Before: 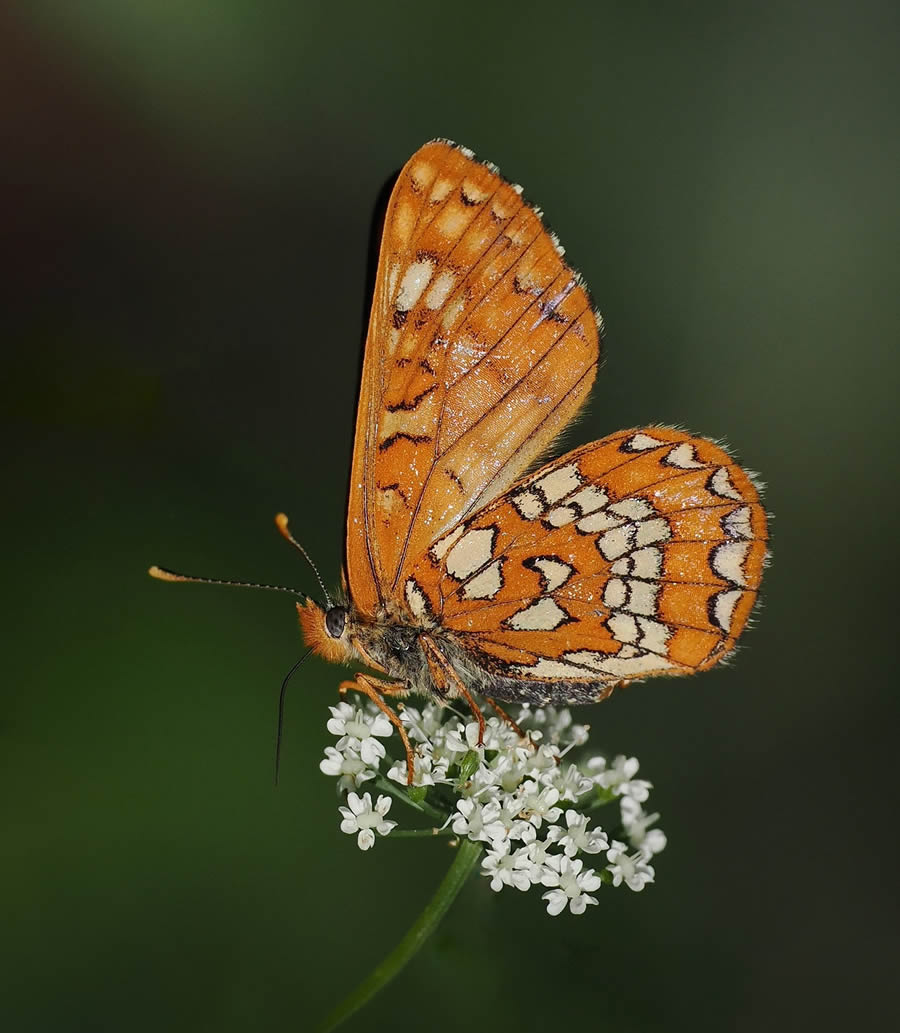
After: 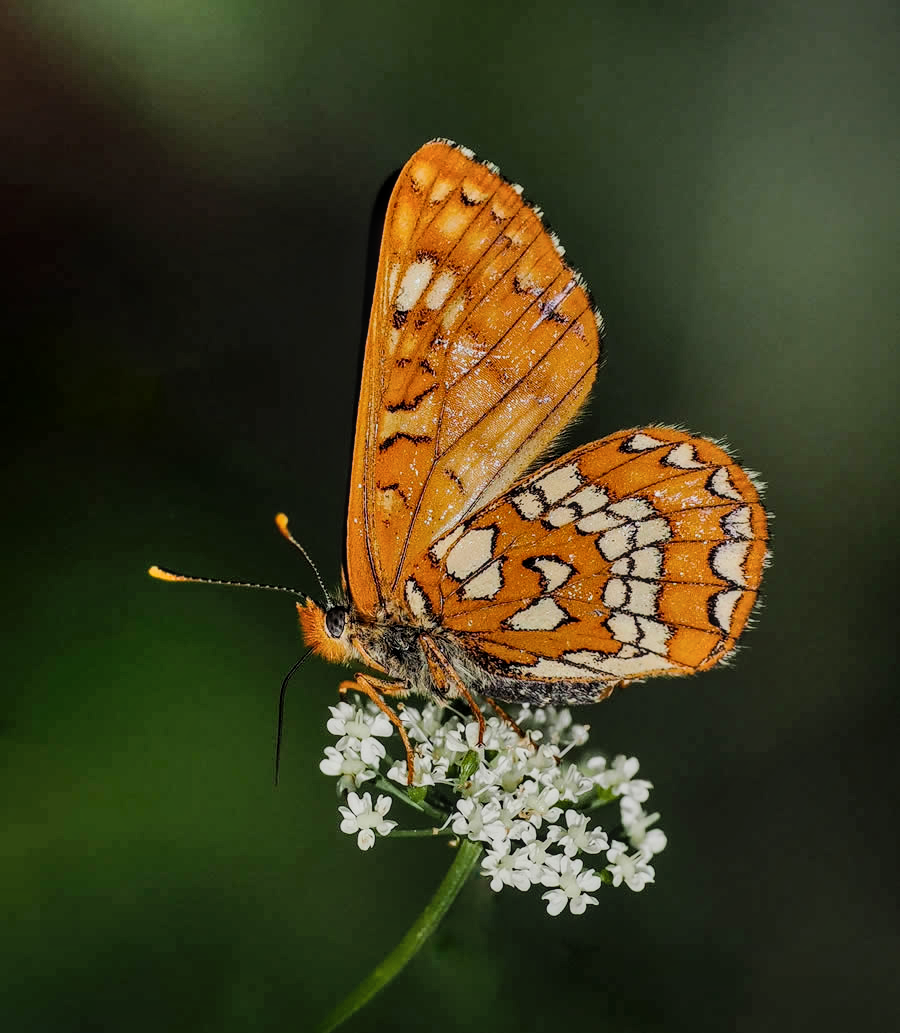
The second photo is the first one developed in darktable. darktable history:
shadows and highlights: soften with gaussian
color balance rgb: perceptual saturation grading › global saturation 8.89%, saturation formula JzAzBz (2021)
filmic rgb: black relative exposure -7.65 EV, hardness 4.02, contrast 1.1, highlights saturation mix -30%
local contrast: on, module defaults
